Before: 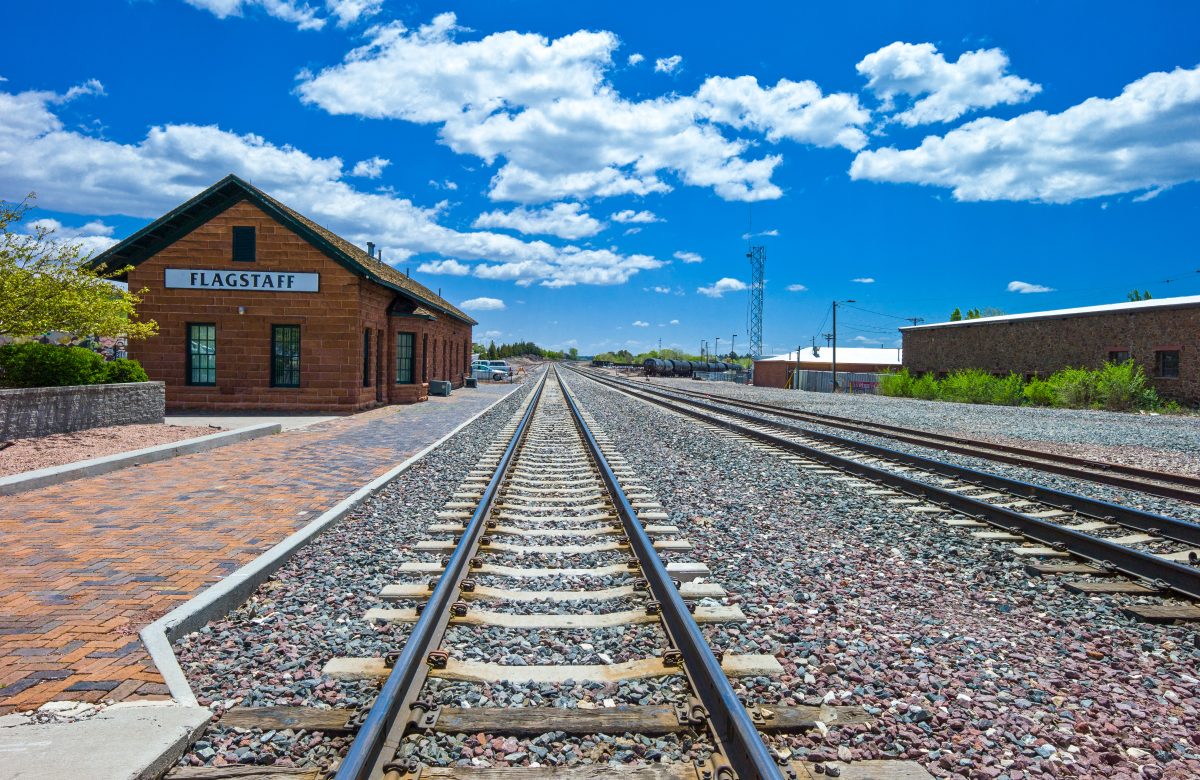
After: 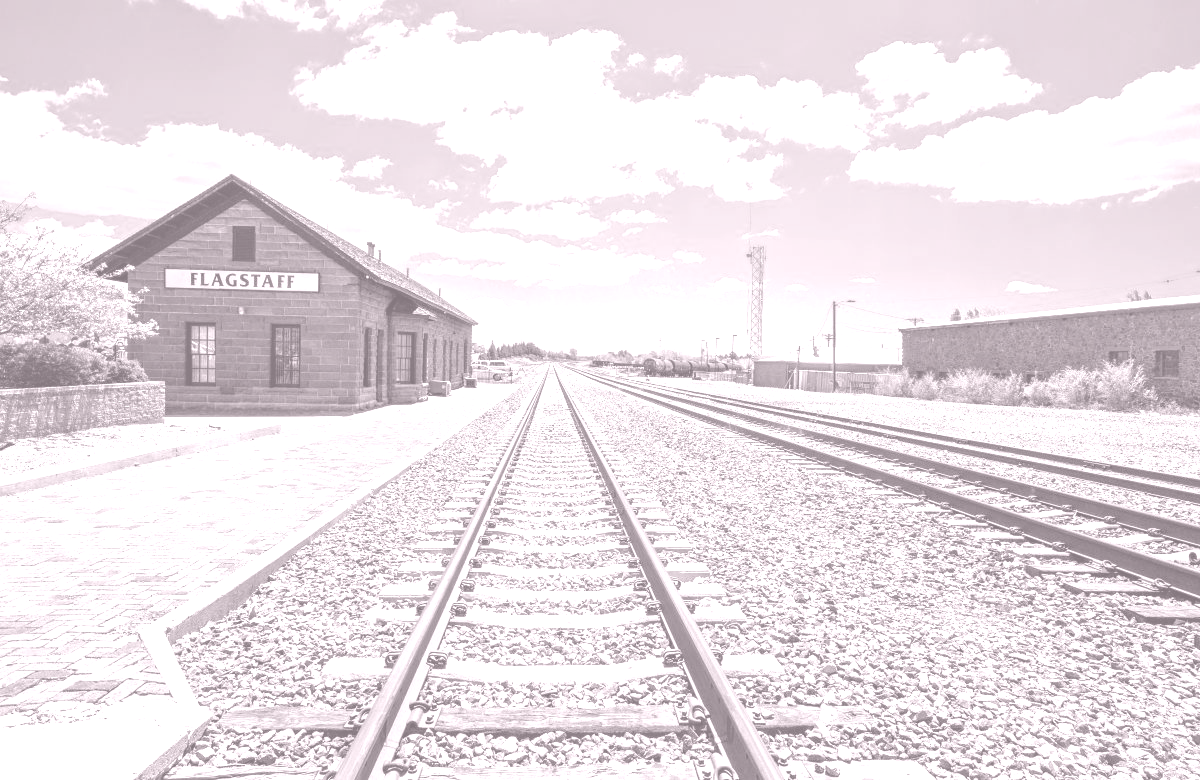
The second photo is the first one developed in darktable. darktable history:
colorize: hue 25.2°, saturation 83%, source mix 82%, lightness 79%, version 1
